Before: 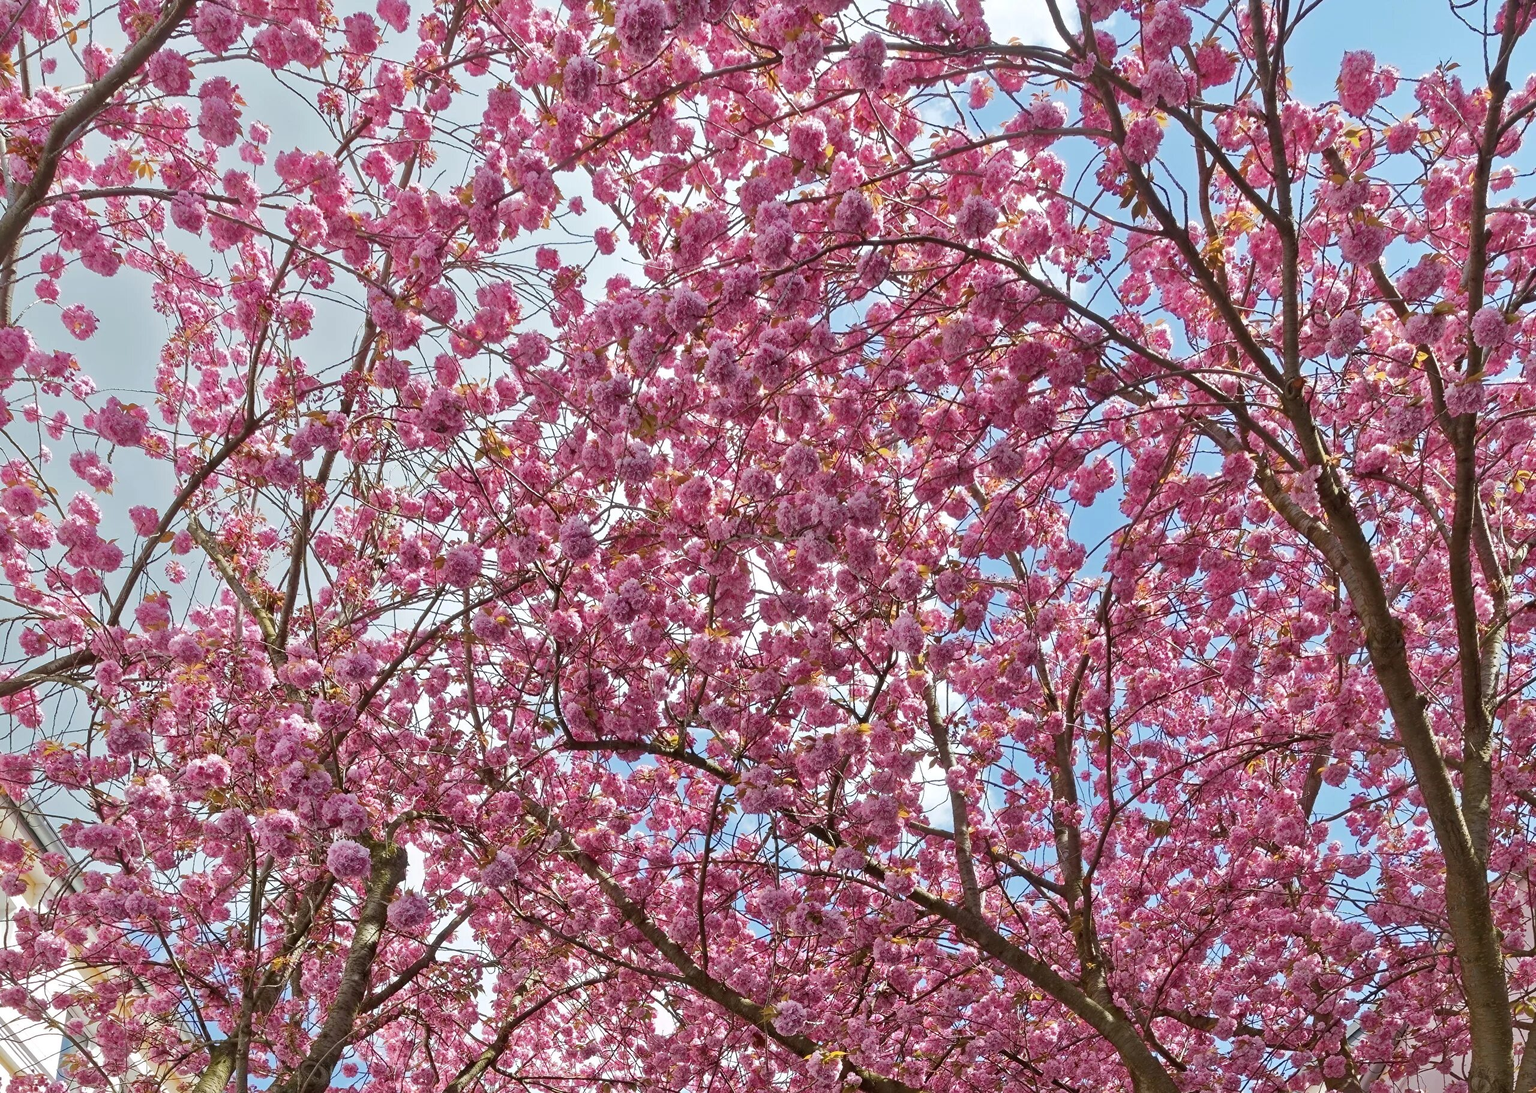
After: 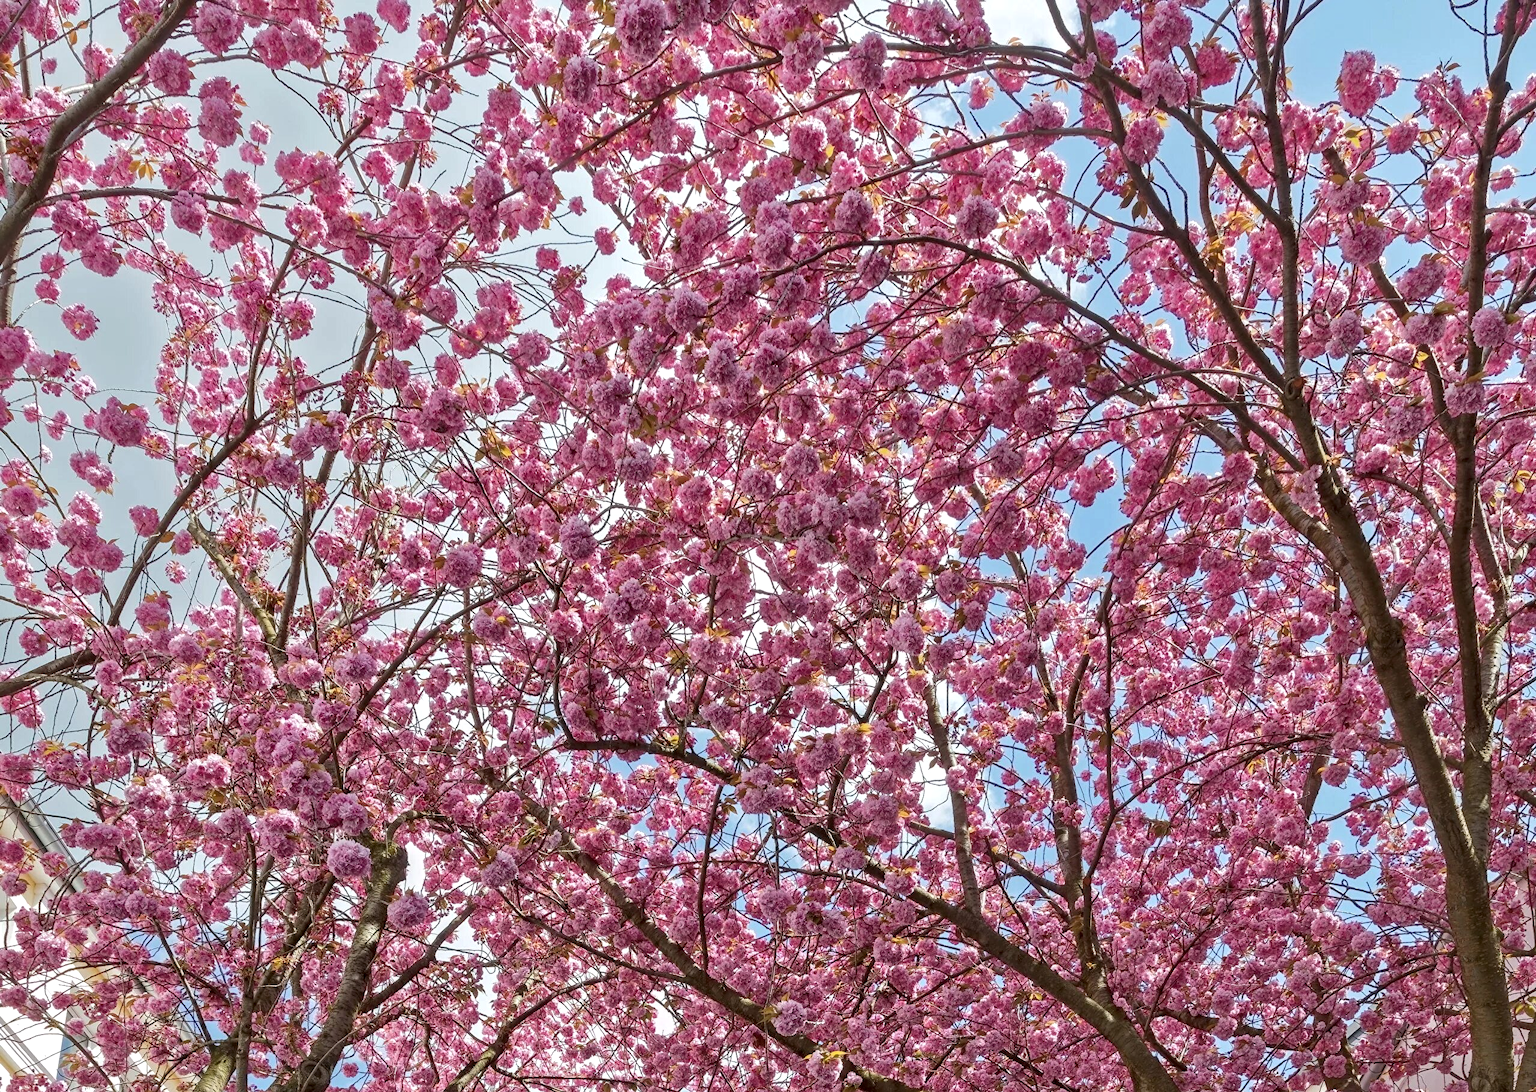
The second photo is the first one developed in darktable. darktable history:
local contrast: detail 130%
tone equalizer: edges refinement/feathering 500, mask exposure compensation -1.57 EV, preserve details guided filter
